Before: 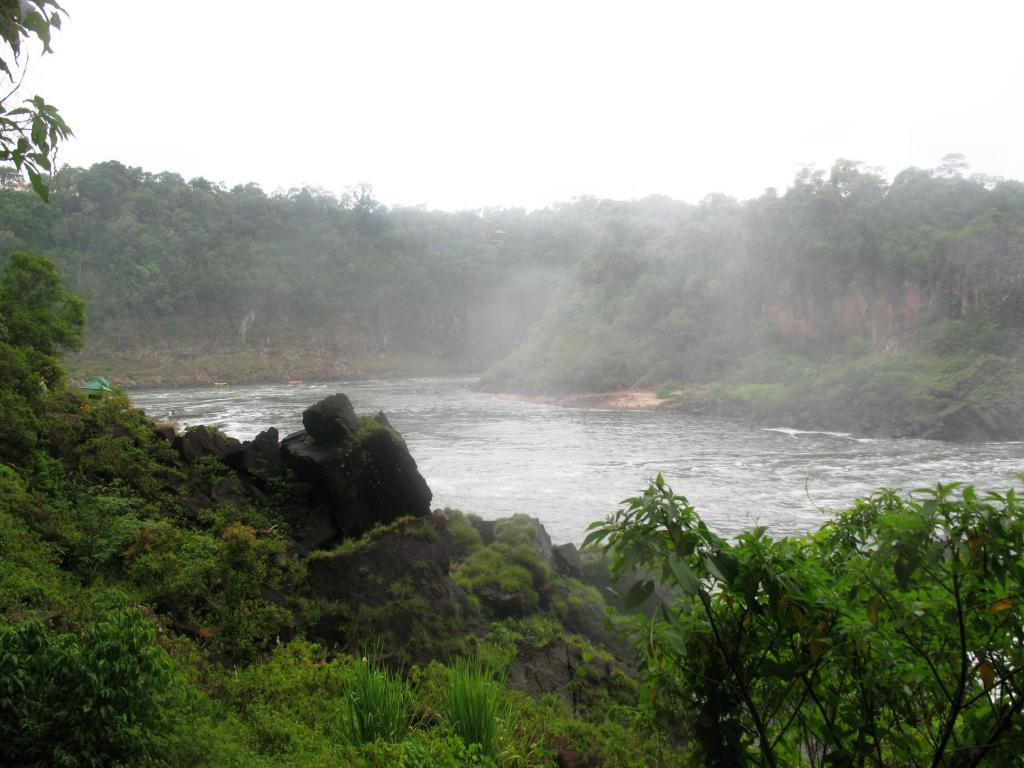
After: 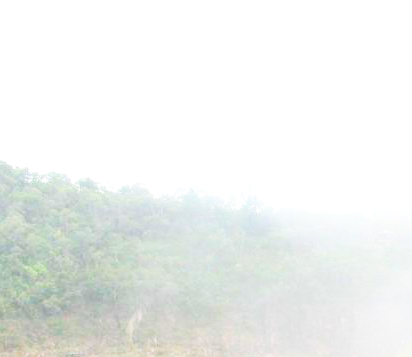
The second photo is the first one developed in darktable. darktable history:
contrast brightness saturation: contrast 0.2, brightness 0.16, saturation 0.227
base curve: curves: ch0 [(0, 0.003) (0.001, 0.002) (0.006, 0.004) (0.02, 0.022) (0.048, 0.086) (0.094, 0.234) (0.162, 0.431) (0.258, 0.629) (0.385, 0.8) (0.548, 0.918) (0.751, 0.988) (1, 1)], preserve colors none
crop and rotate: left 11.09%, top 0.049%, right 48.637%, bottom 53.35%
